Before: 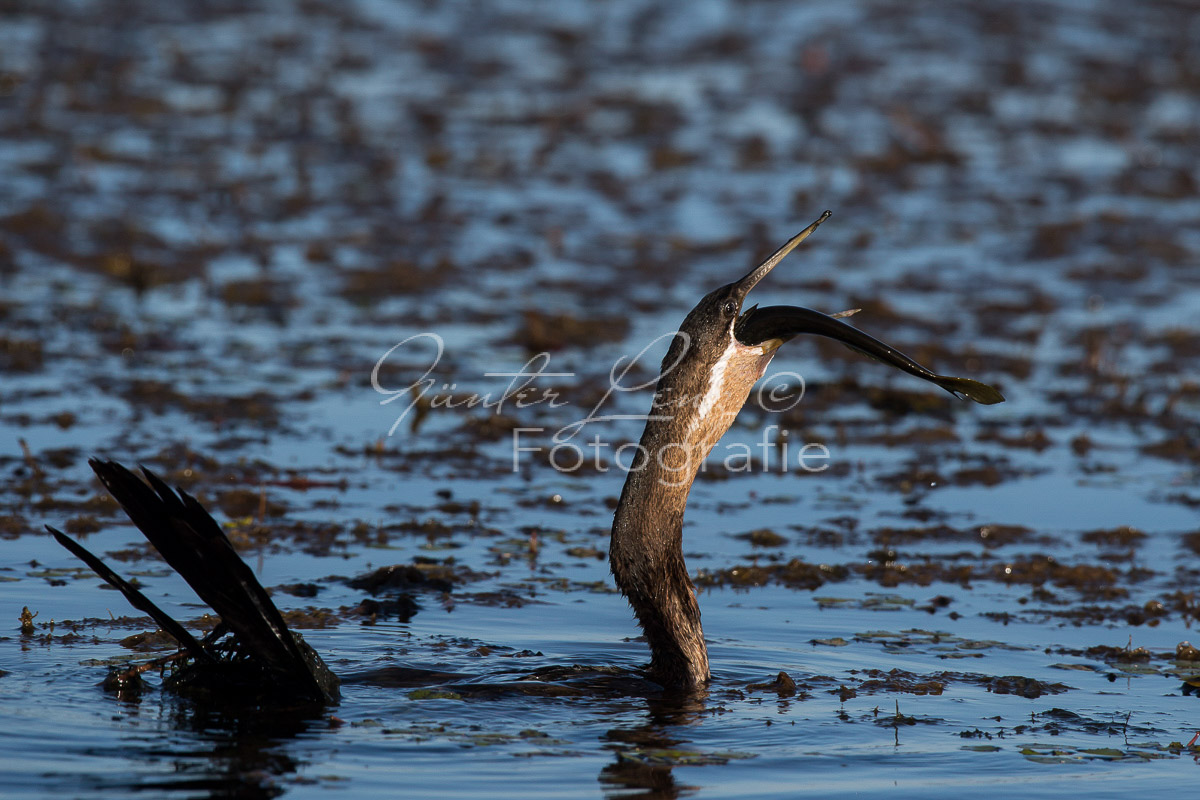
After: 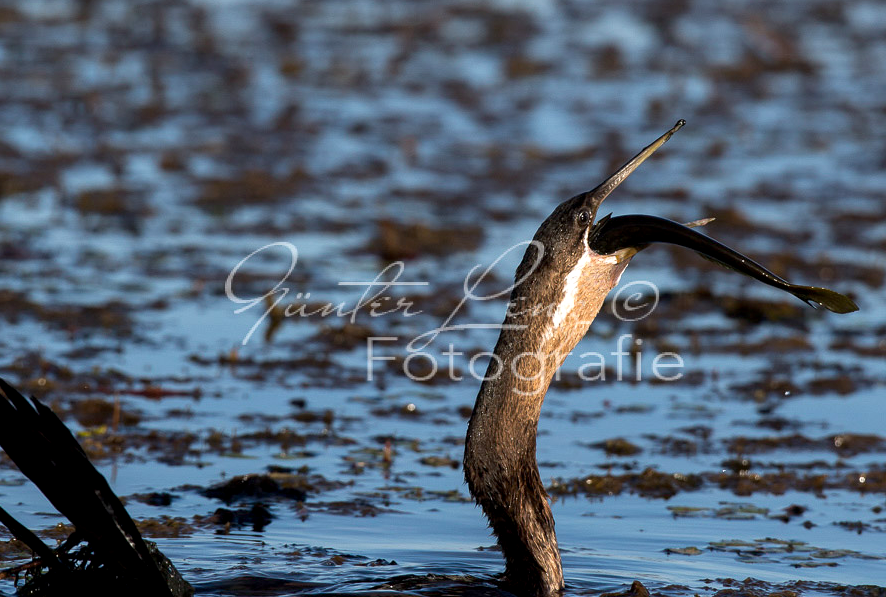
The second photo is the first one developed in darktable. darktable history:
crop and rotate: left 12.189%, top 11.475%, right 13.914%, bottom 13.891%
exposure: black level correction 0.003, exposure 0.384 EV, compensate exposure bias true, compensate highlight preservation false
